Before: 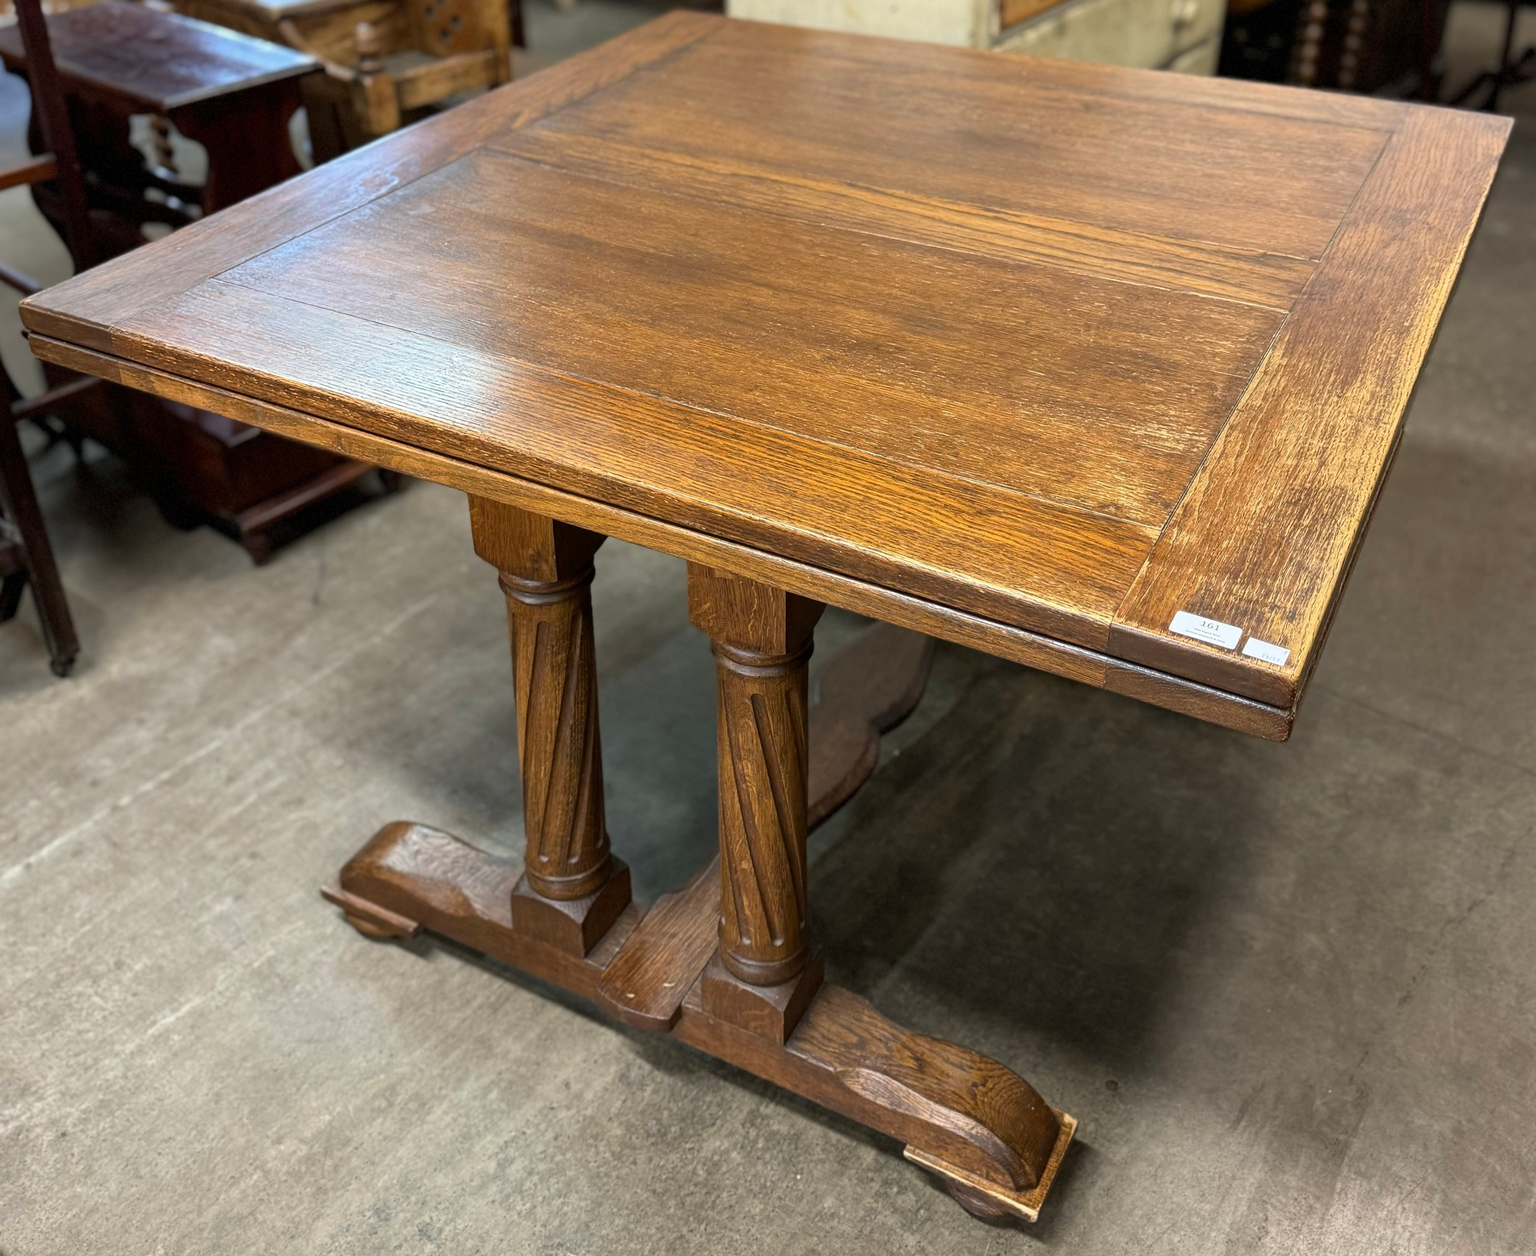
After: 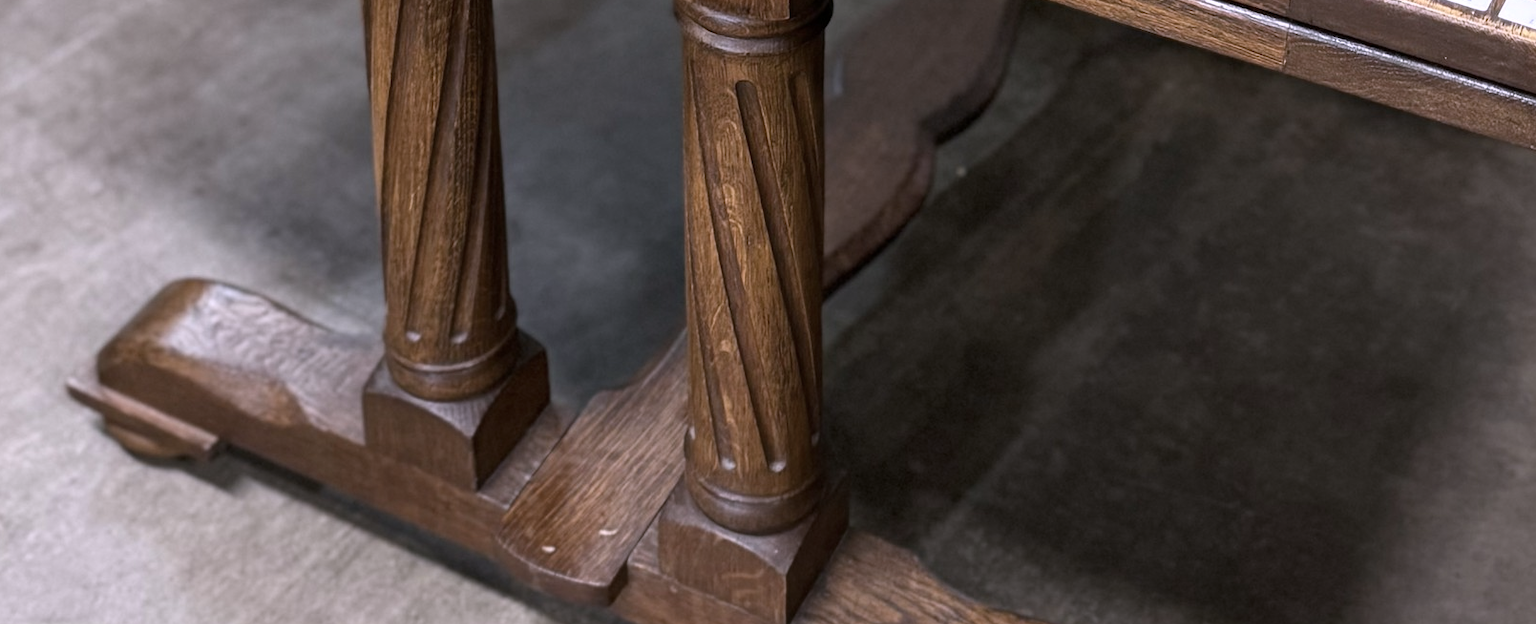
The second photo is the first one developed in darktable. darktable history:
white balance: red 1.042, blue 1.17
crop: left 18.091%, top 51.13%, right 17.525%, bottom 16.85%
contrast brightness saturation: contrast 0.1, saturation -0.3
